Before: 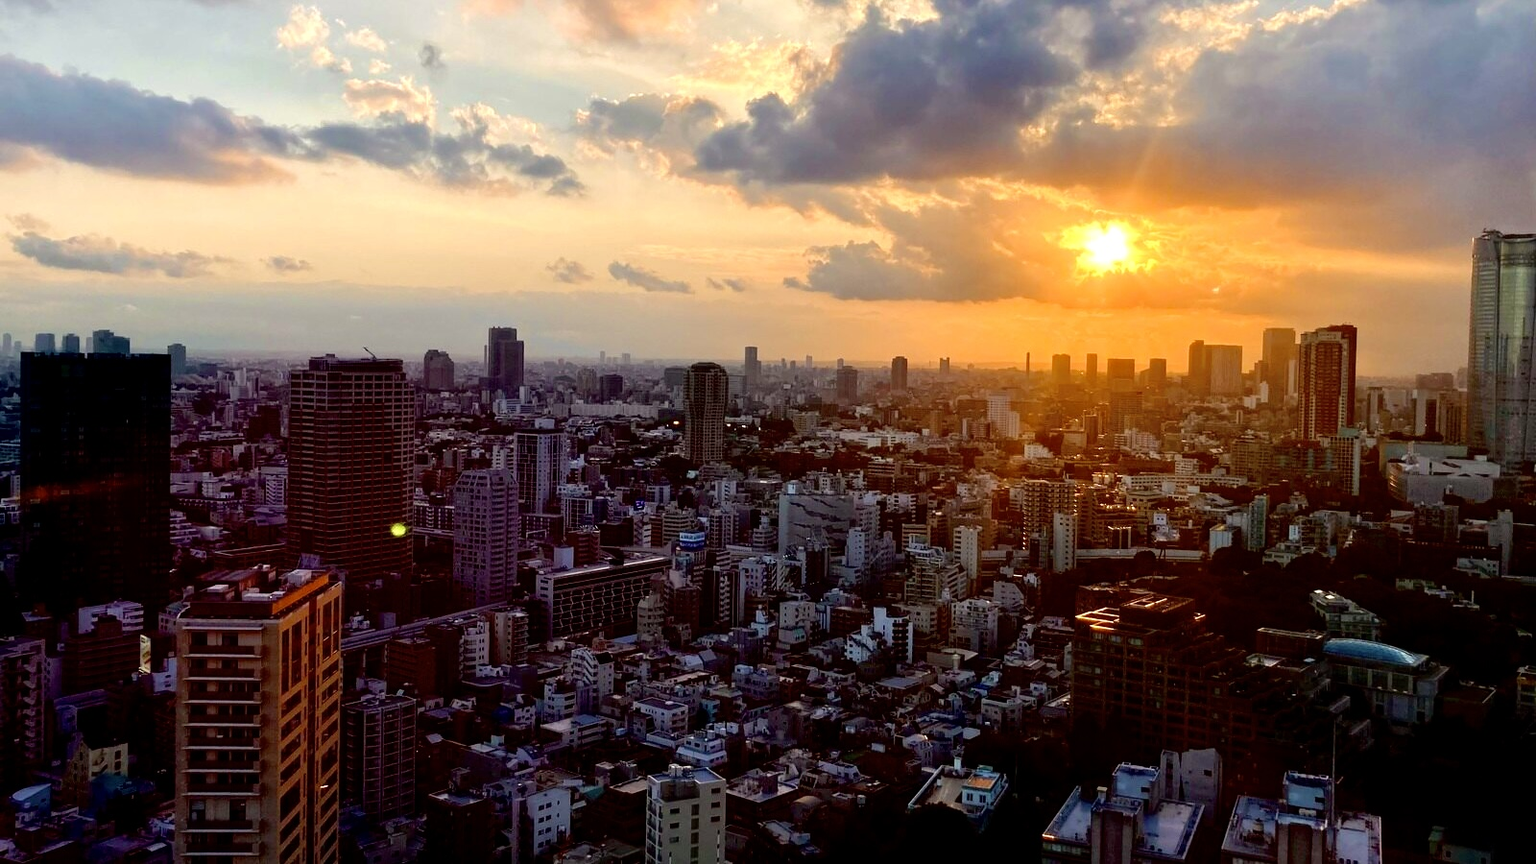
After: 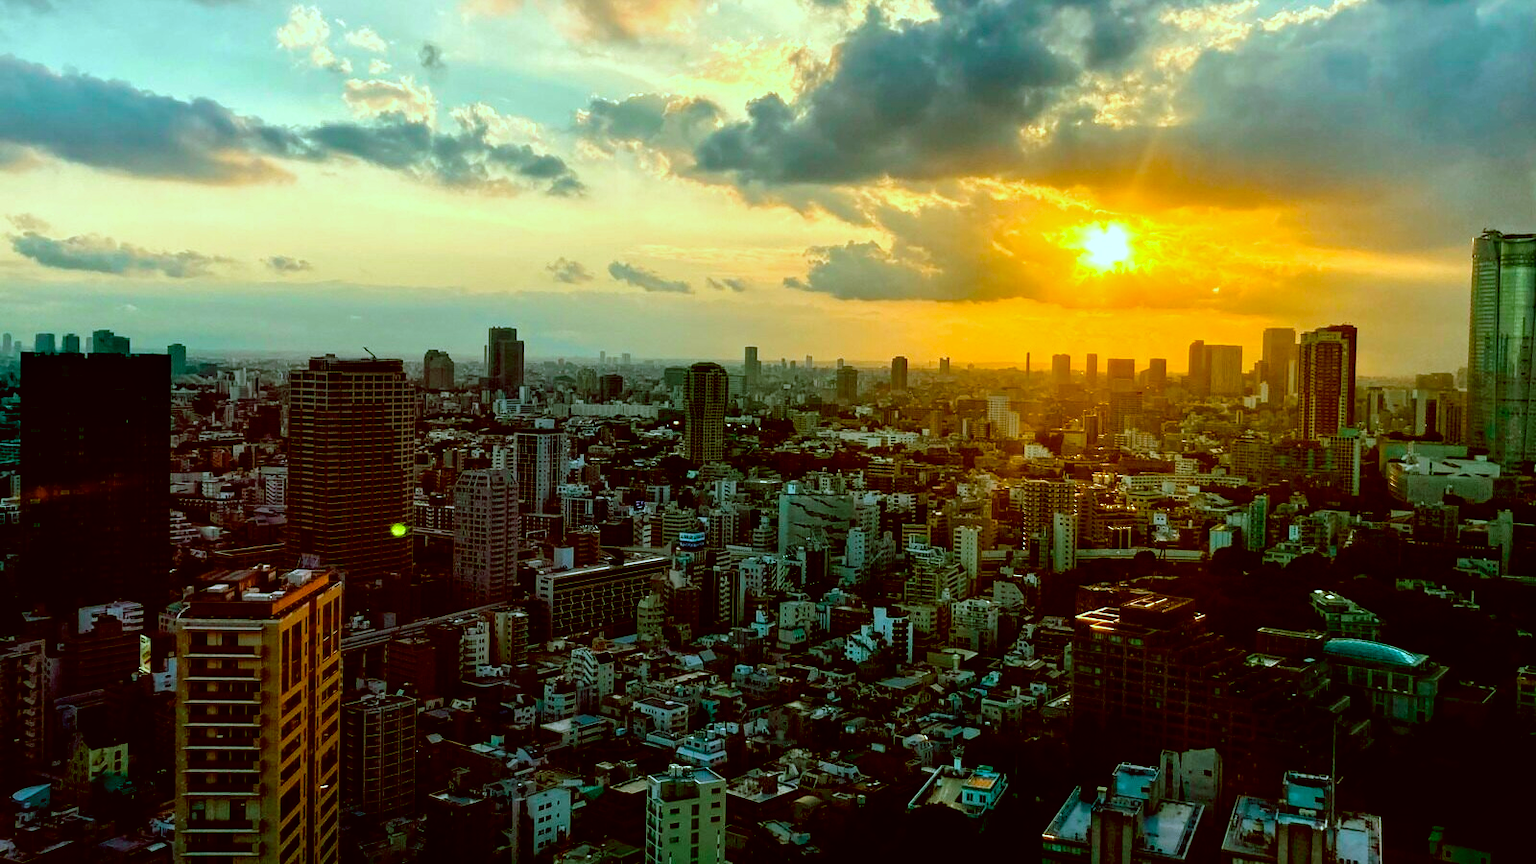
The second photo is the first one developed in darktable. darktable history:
local contrast: highlights 83%, shadows 81%
color balance rgb: shadows lift › chroma 11.71%, shadows lift › hue 133.46°, power › chroma 2.15%, power › hue 166.83°, highlights gain › chroma 4%, highlights gain › hue 200.2°, perceptual saturation grading › global saturation 18.05%
color correction: highlights a* -0.482, highlights b* 0.161, shadows a* 4.66, shadows b* 20.72
